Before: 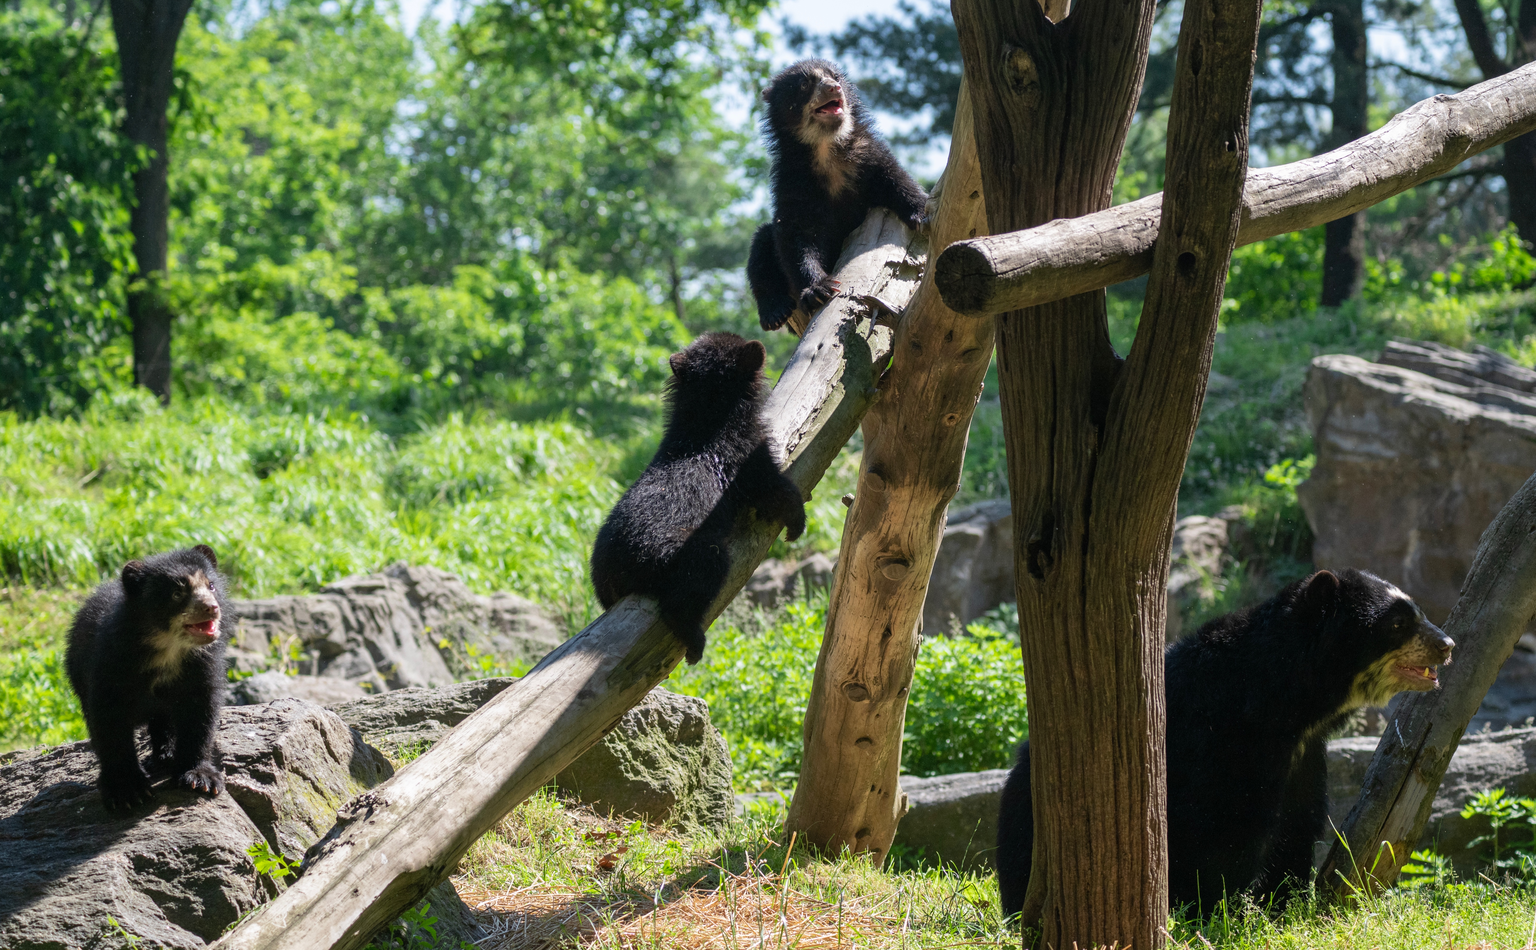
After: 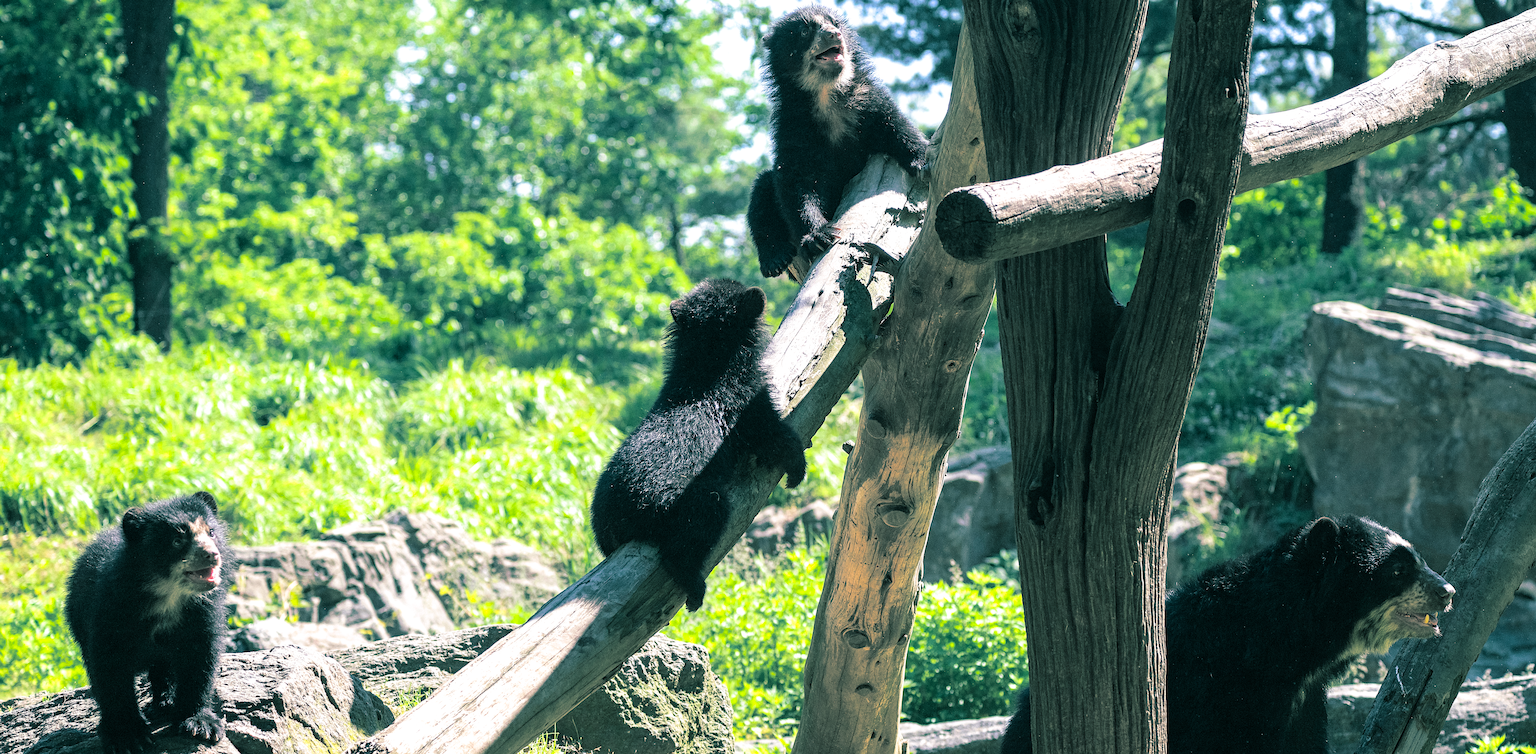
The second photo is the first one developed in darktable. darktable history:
sharpen: on, module defaults
crop and rotate: top 5.667%, bottom 14.937%
haze removal: compatibility mode true, adaptive false
exposure: exposure 0.669 EV, compensate highlight preservation false
contrast brightness saturation: contrast 0.1, brightness 0.02, saturation 0.02
split-toning: shadows › hue 186.43°, highlights › hue 49.29°, compress 30.29%
white balance: red 1.009, blue 1.027
